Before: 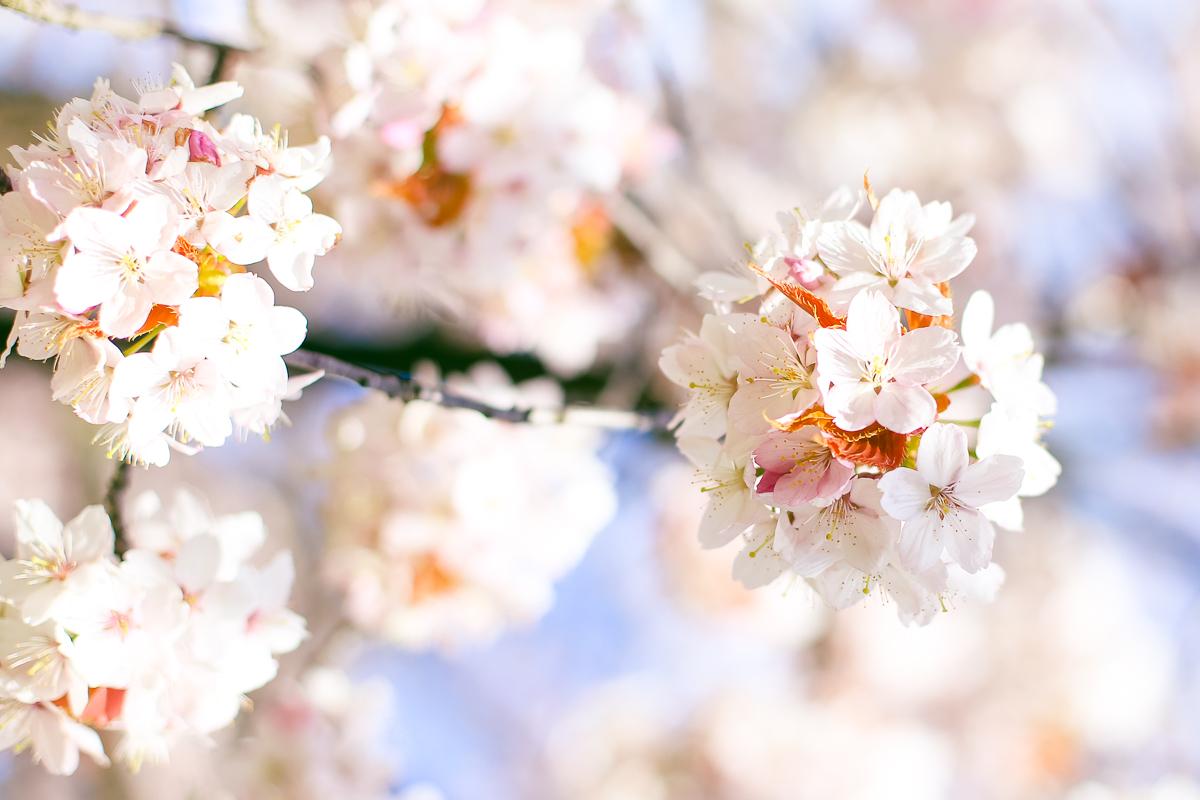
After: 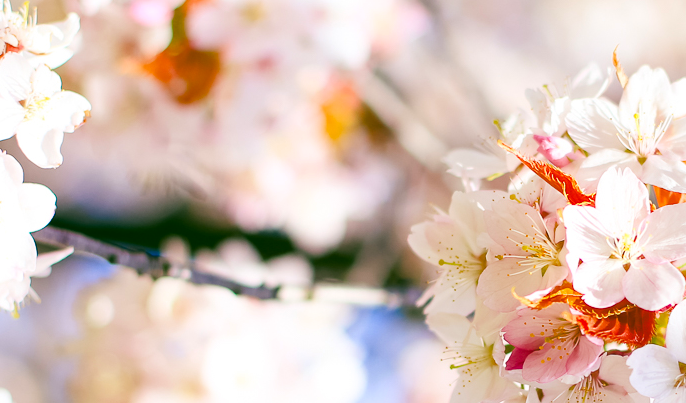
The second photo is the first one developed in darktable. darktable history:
crop: left 20.932%, top 15.471%, right 21.848%, bottom 34.081%
contrast brightness saturation: contrast 0.04, saturation 0.16
color balance rgb: shadows fall-off 101%, linear chroma grading › mid-tones 7.63%, perceptual saturation grading › mid-tones 11.68%, mask middle-gray fulcrum 22.45%, global vibrance 10.11%, saturation formula JzAzBz (2021)
